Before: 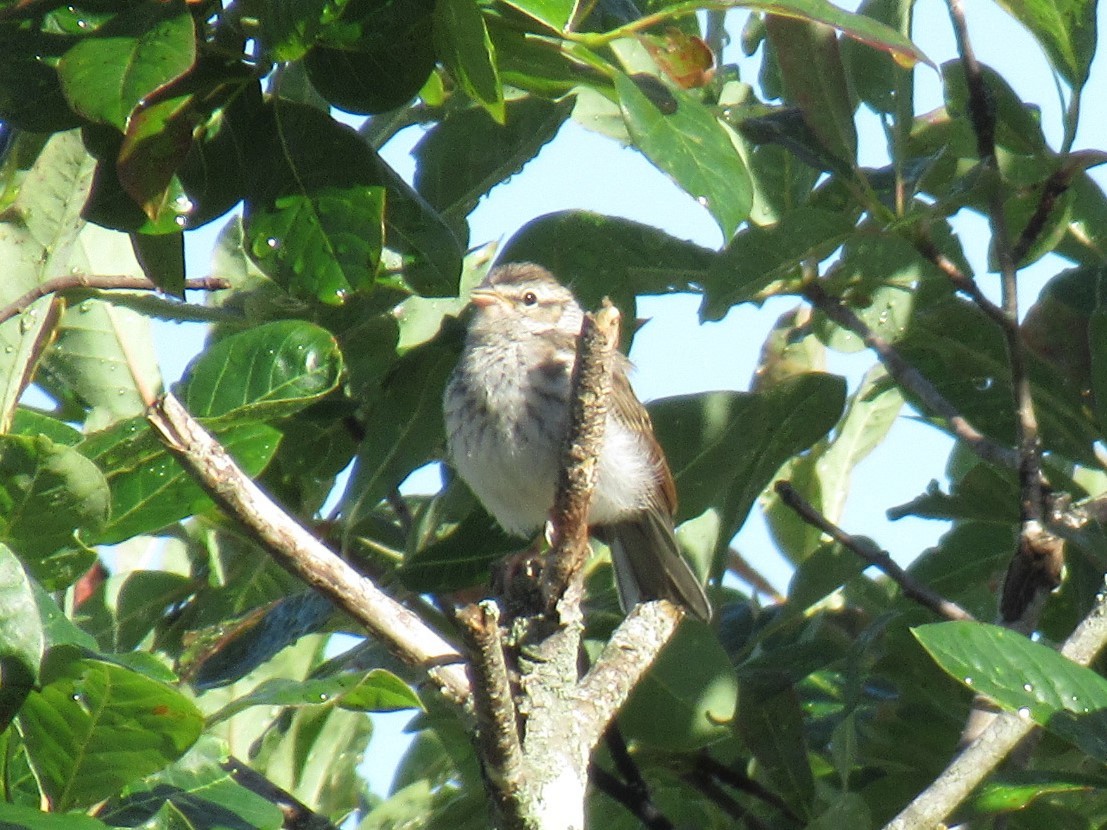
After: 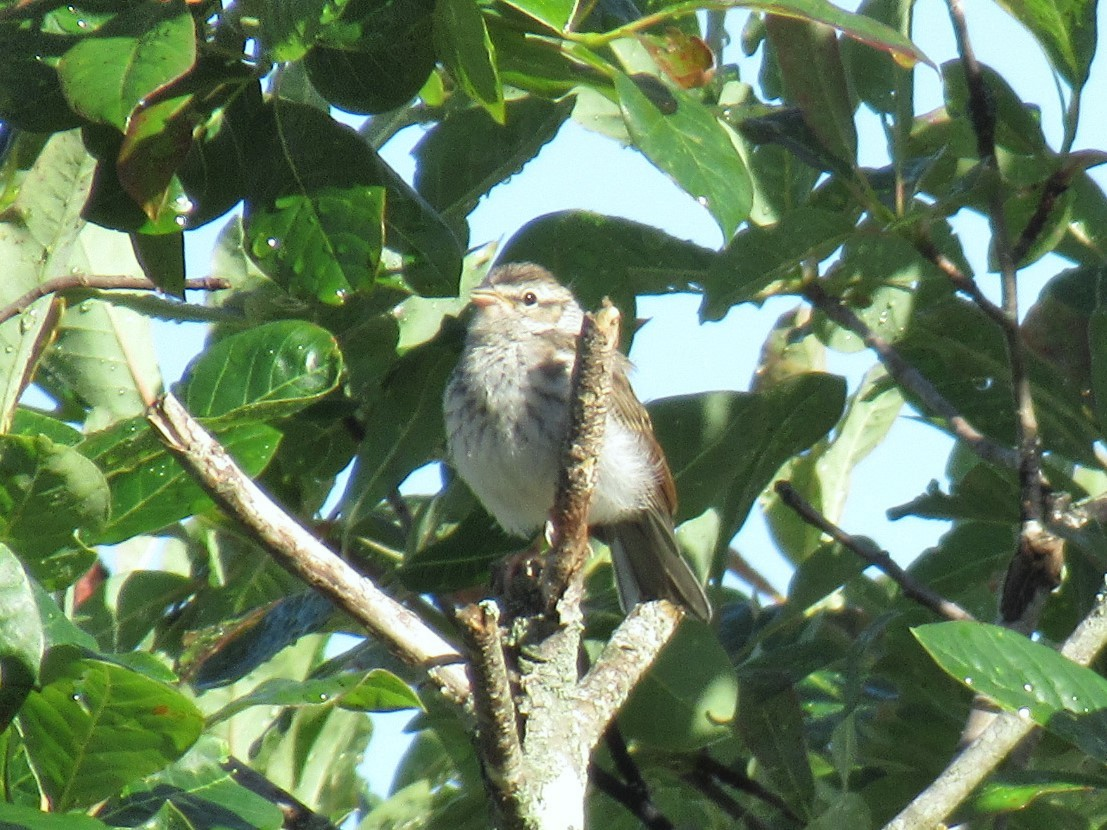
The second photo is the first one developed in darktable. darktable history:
white balance: red 0.978, blue 0.999
shadows and highlights: shadows 75, highlights -25, soften with gaussian
